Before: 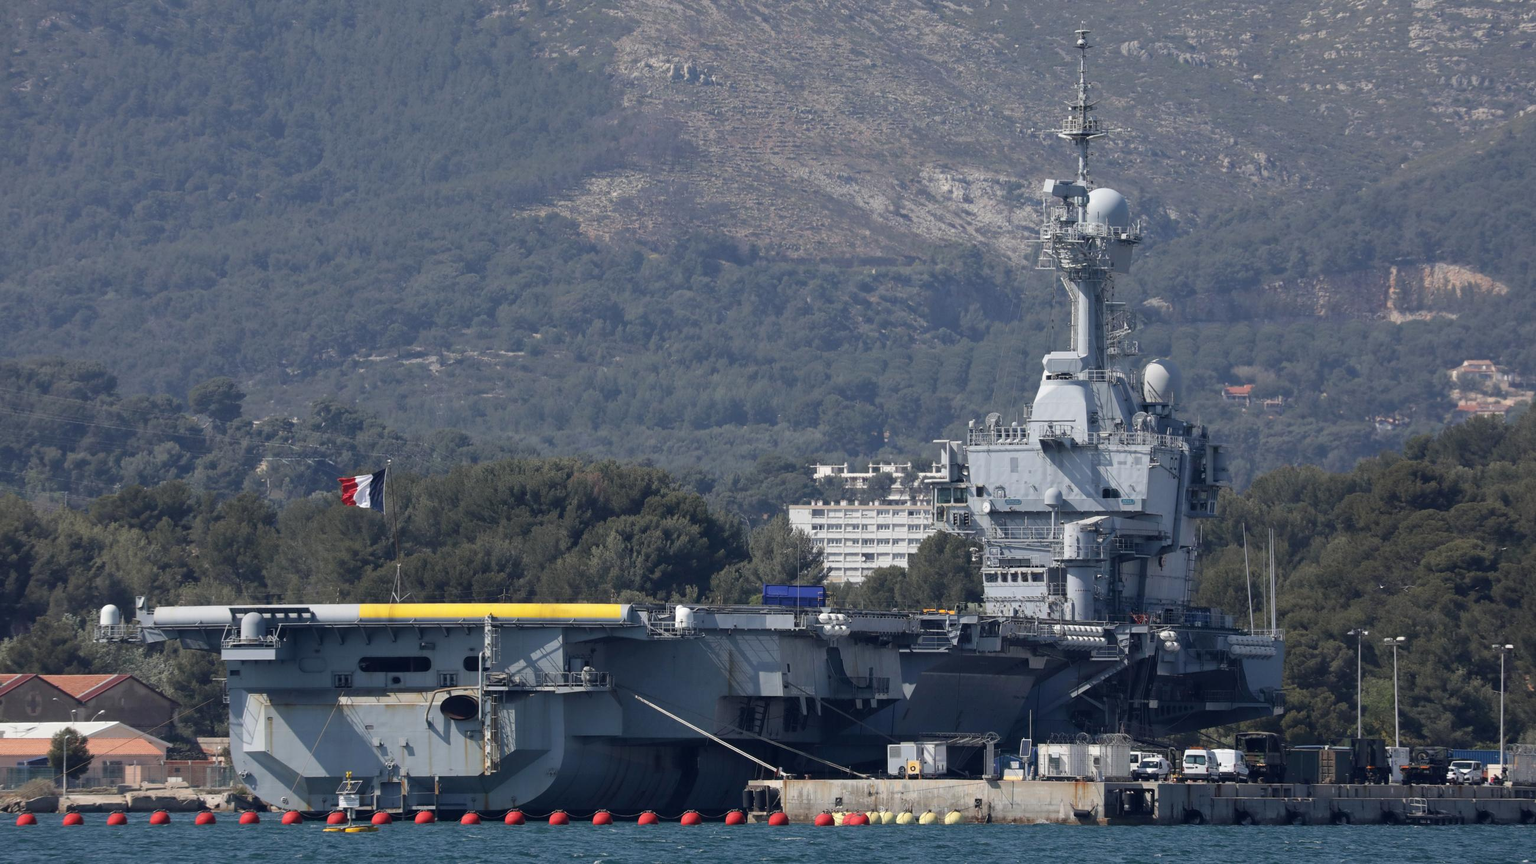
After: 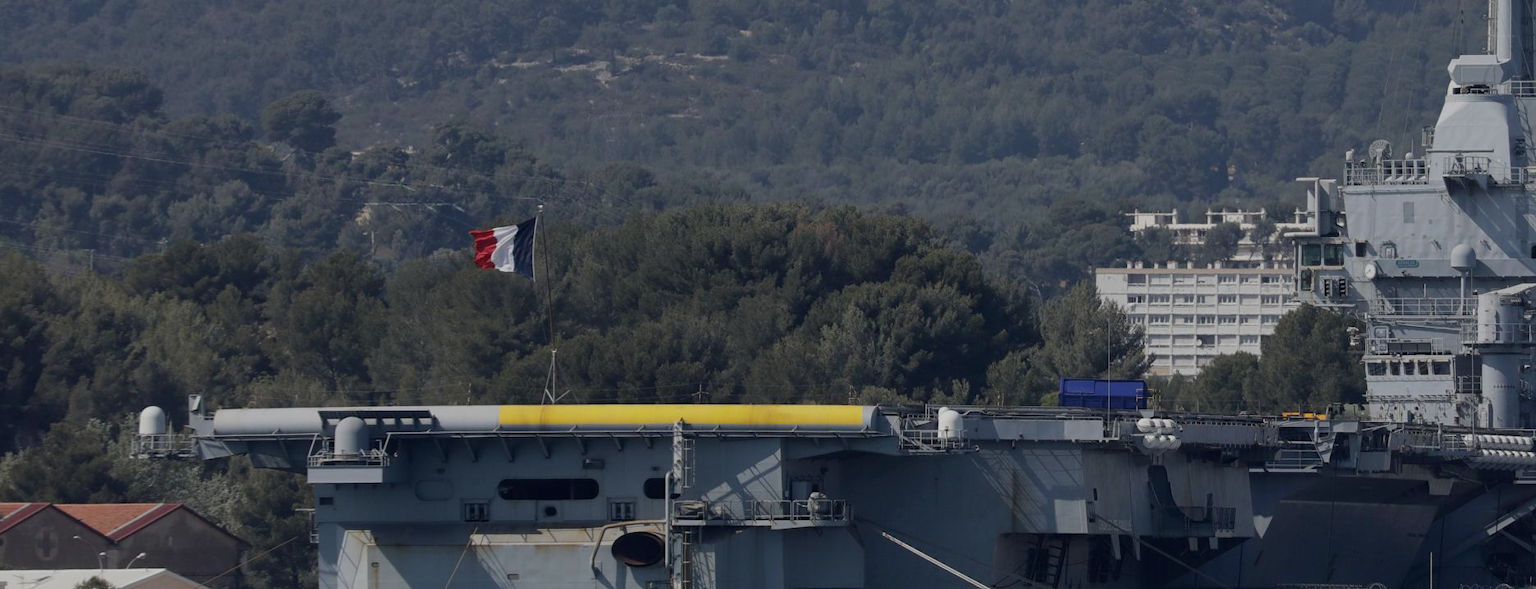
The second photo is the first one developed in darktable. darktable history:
exposure: black level correction 0, exposure -0.752 EV, compensate highlight preservation false
crop: top 36.127%, right 27.97%, bottom 14.727%
